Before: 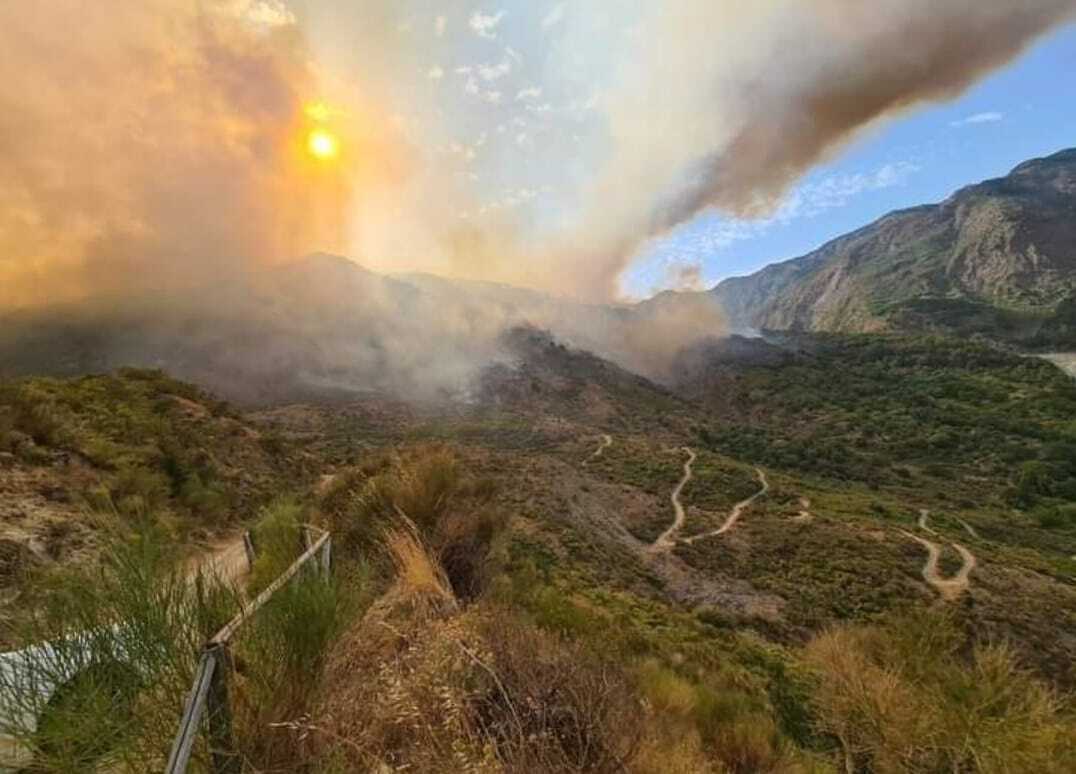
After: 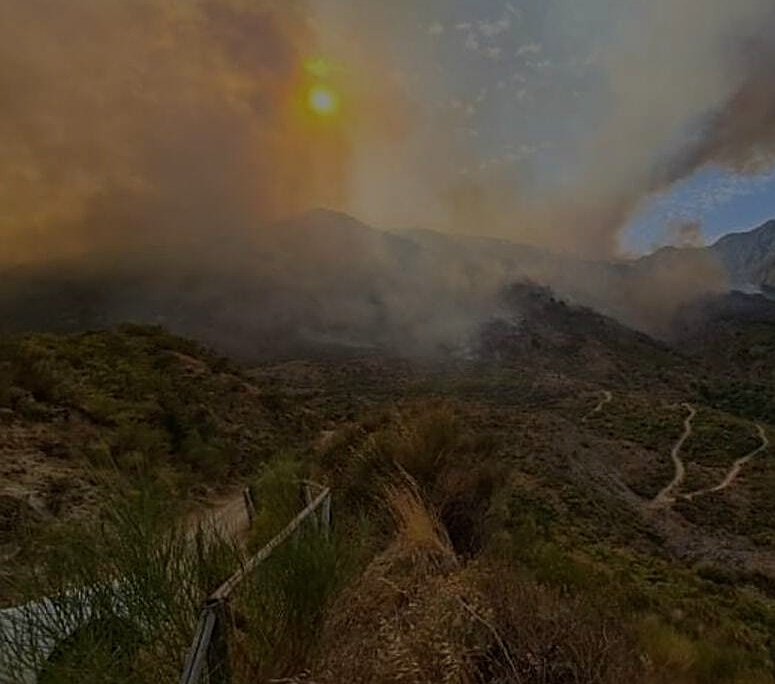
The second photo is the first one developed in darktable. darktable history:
crop: top 5.759%, right 27.911%, bottom 5.784%
exposure: exposure -1.919 EV, compensate highlight preservation false
sharpen: on, module defaults
